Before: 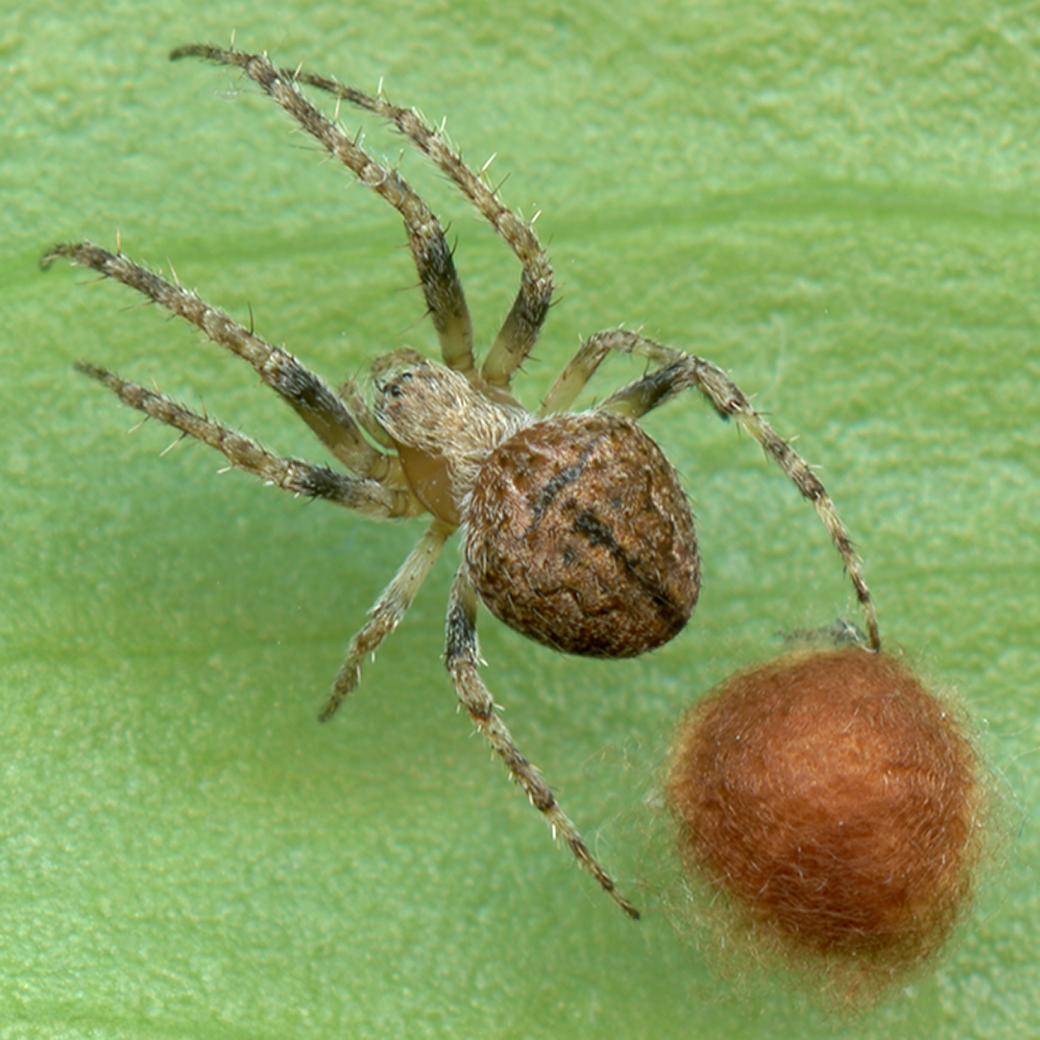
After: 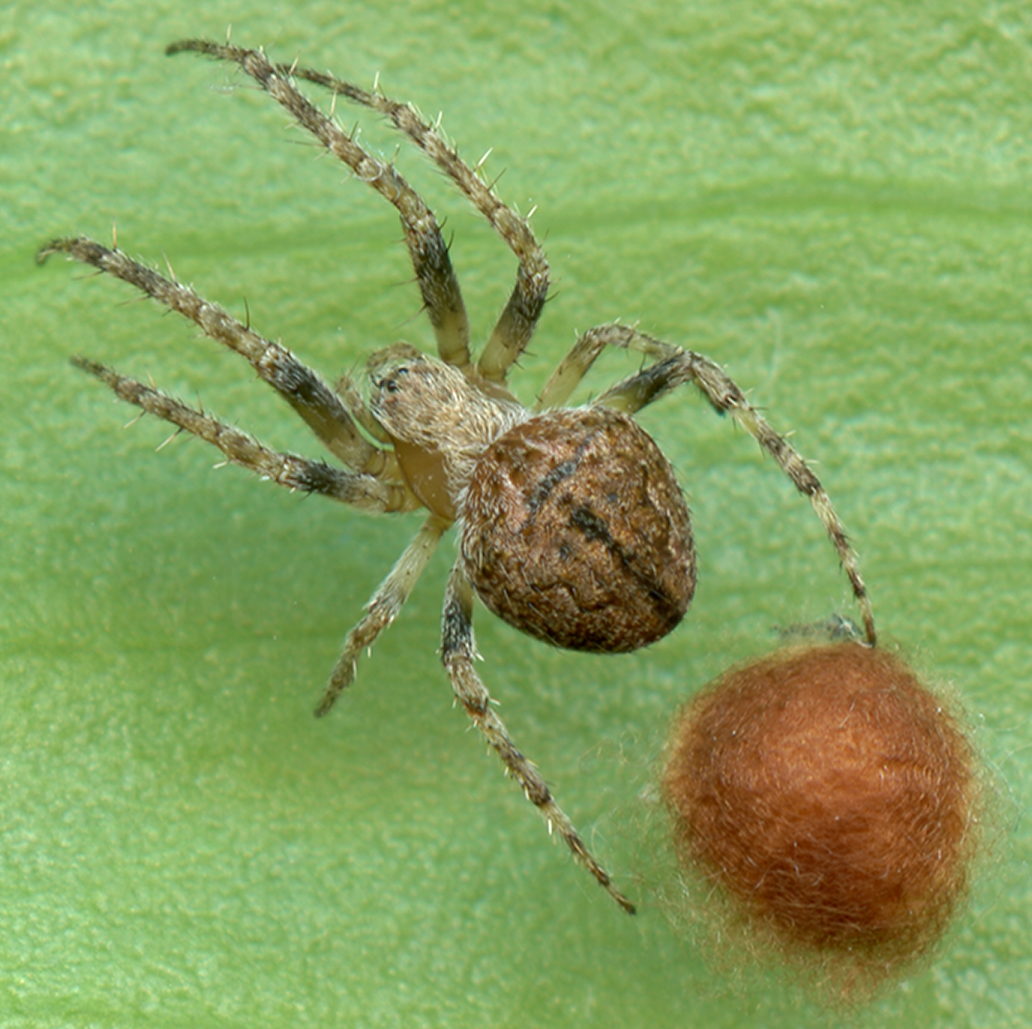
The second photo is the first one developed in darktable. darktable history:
crop: left 0.445%, top 0.571%, right 0.242%, bottom 0.469%
